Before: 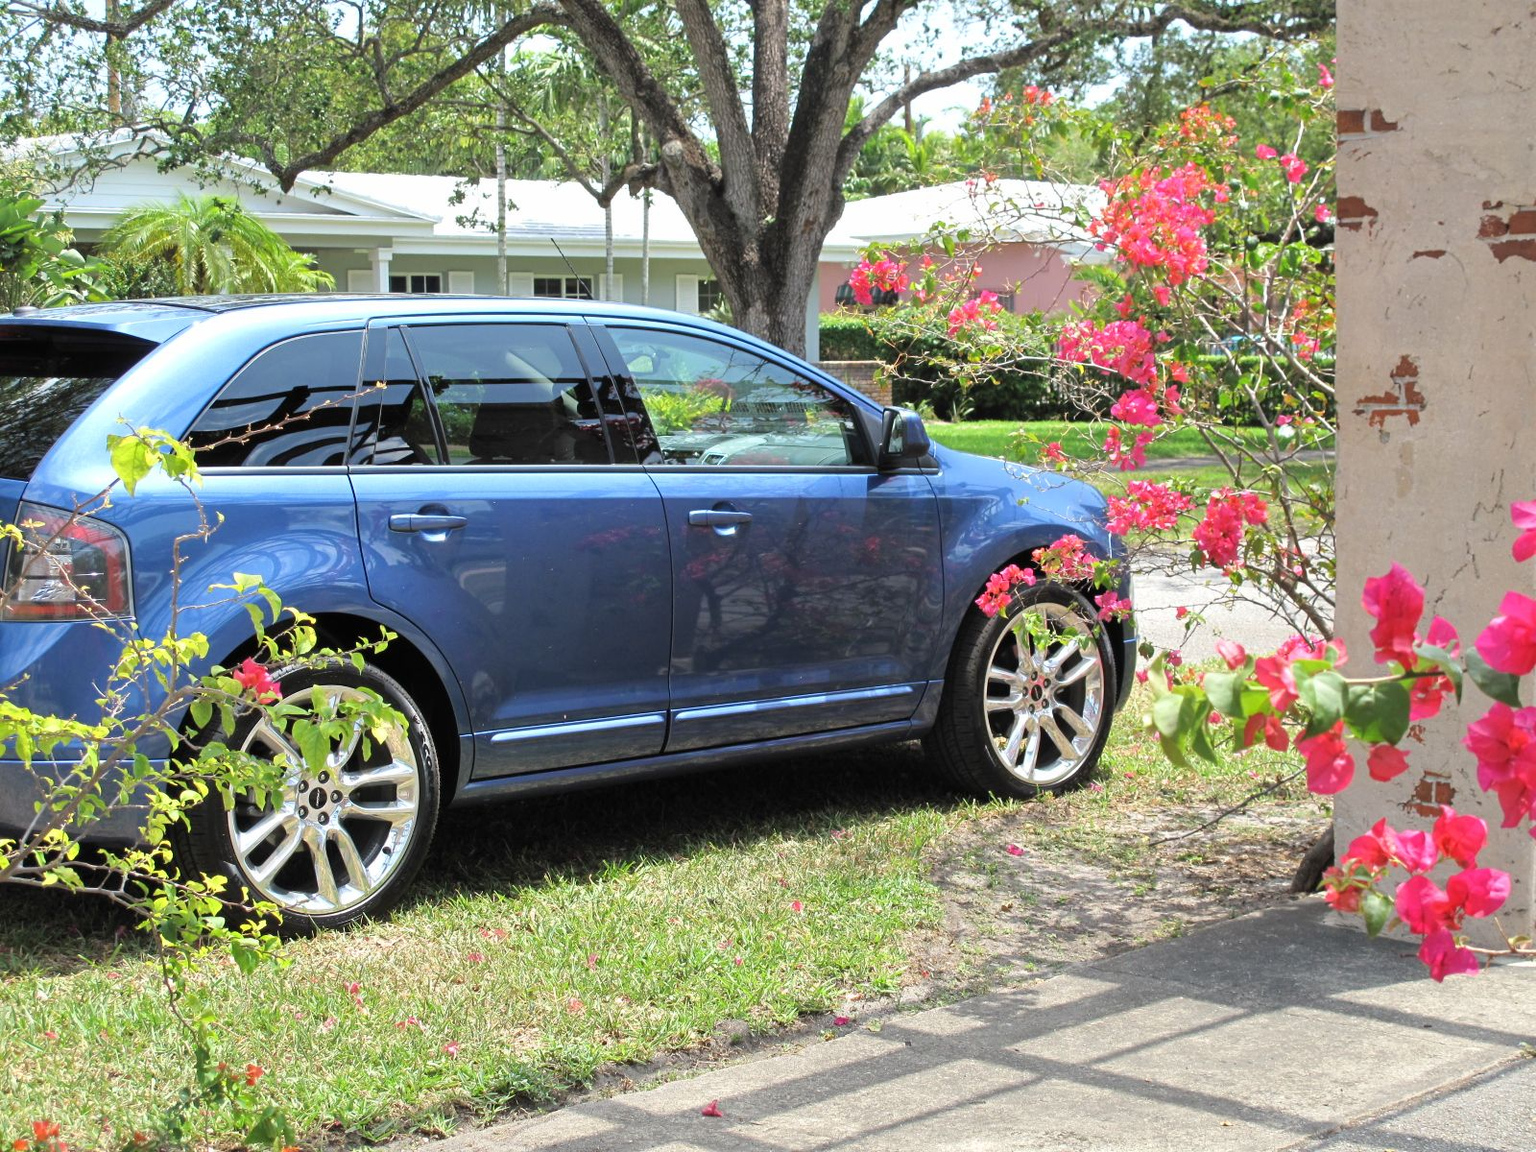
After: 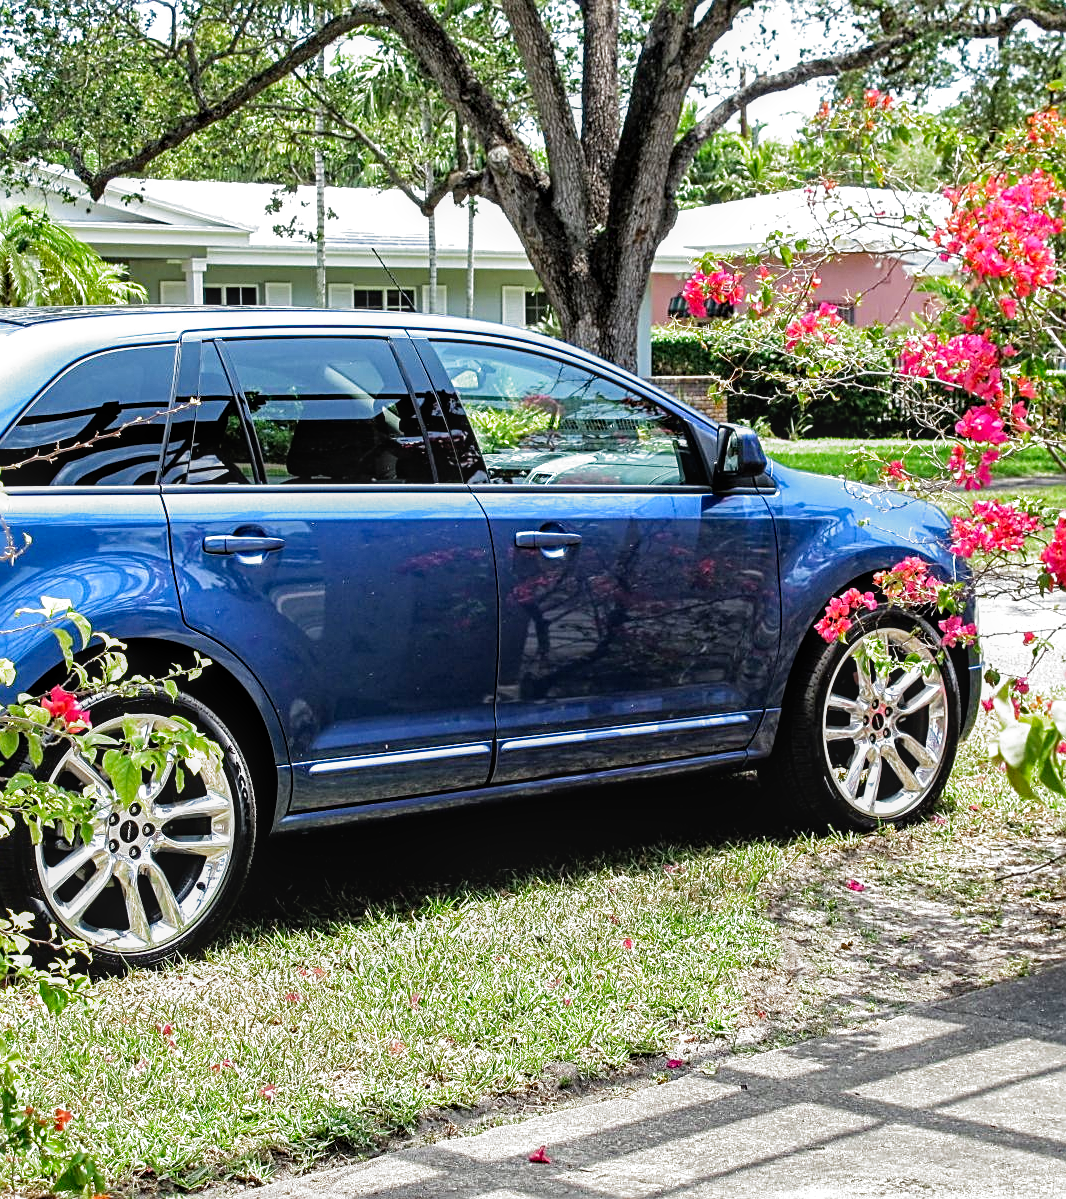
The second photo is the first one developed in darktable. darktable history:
crop and rotate: left 12.648%, right 20.685%
white balance: red 0.988, blue 1.017
sharpen: on, module defaults
local contrast: on, module defaults
filmic rgb: black relative exposure -8.2 EV, white relative exposure 2.2 EV, threshold 3 EV, hardness 7.11, latitude 75%, contrast 1.325, highlights saturation mix -2%, shadows ↔ highlights balance 30%, preserve chrominance no, color science v5 (2021), contrast in shadows safe, contrast in highlights safe, enable highlight reconstruction true
haze removal: compatibility mode true, adaptive false
